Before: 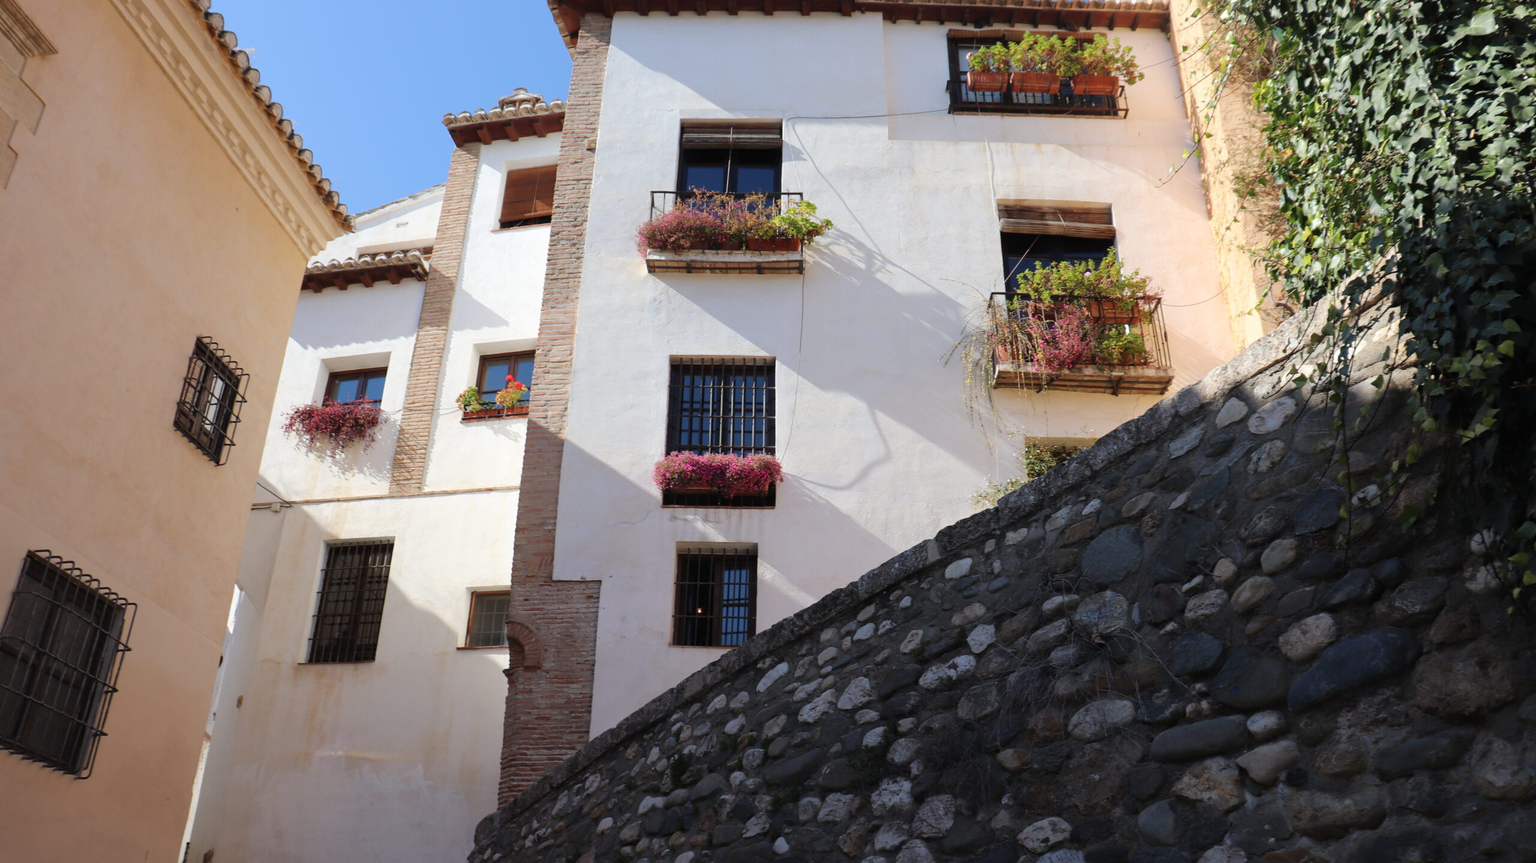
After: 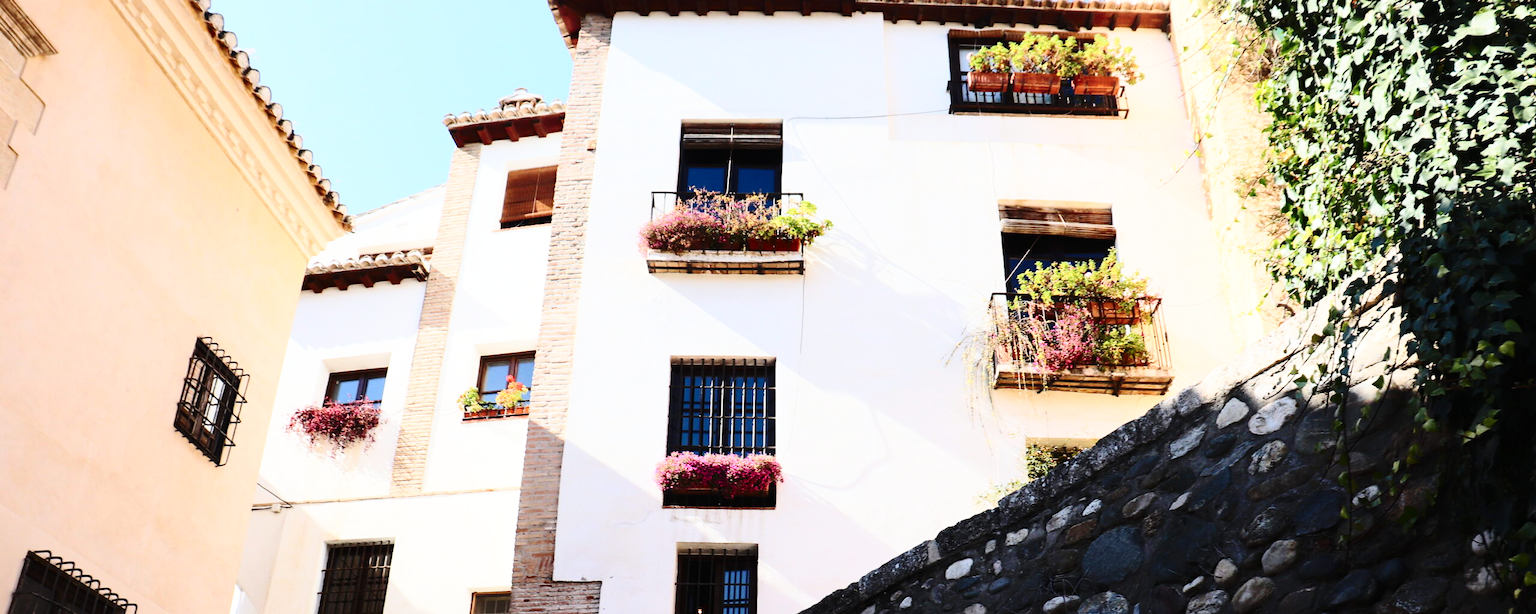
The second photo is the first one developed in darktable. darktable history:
contrast brightness saturation: contrast 0.371, brightness 0.105
crop: right 0%, bottom 28.854%
base curve: curves: ch0 [(0, 0) (0.028, 0.03) (0.121, 0.232) (0.46, 0.748) (0.859, 0.968) (1, 1)], preserve colors none
